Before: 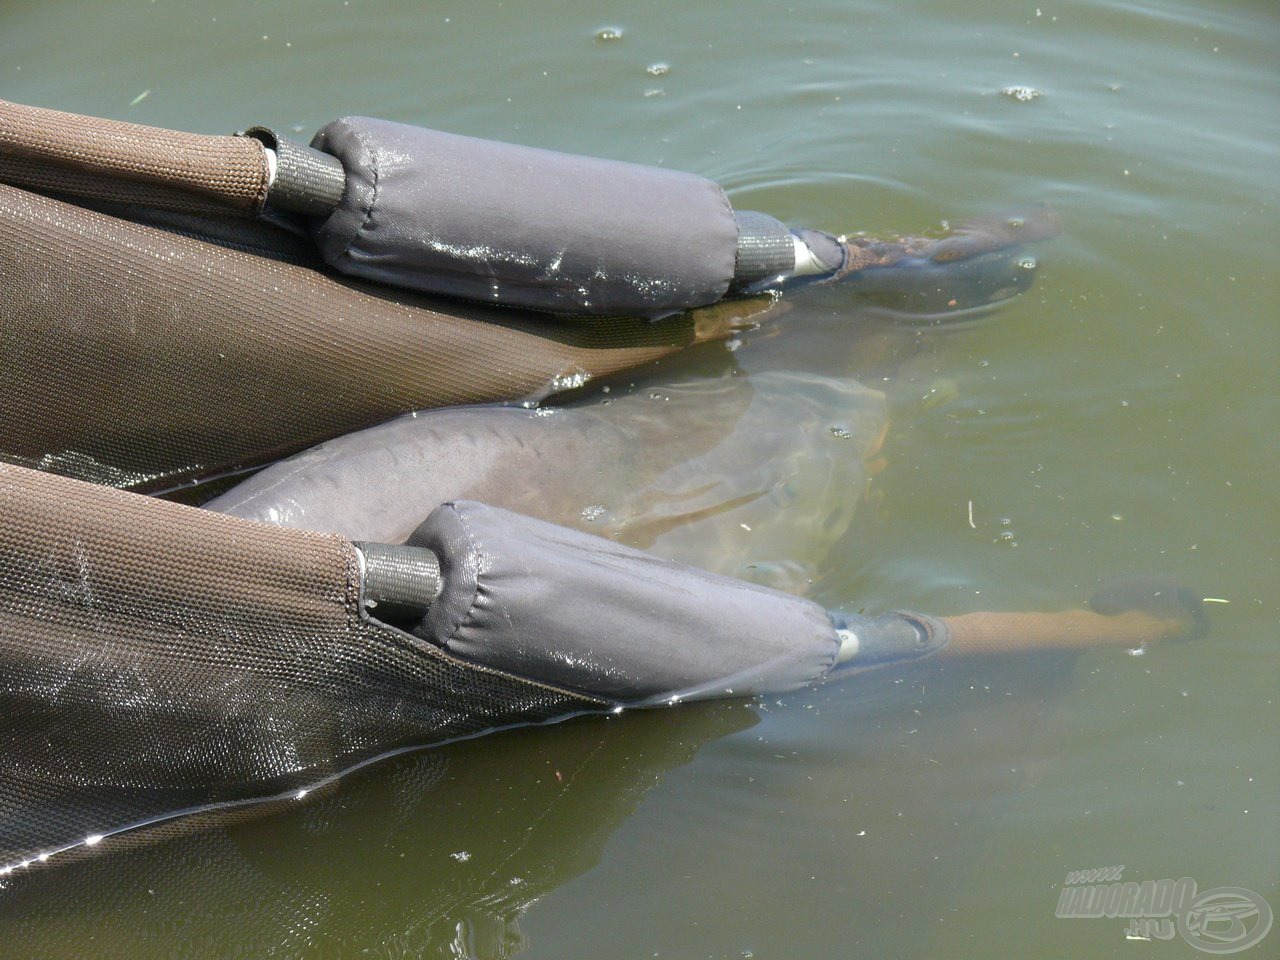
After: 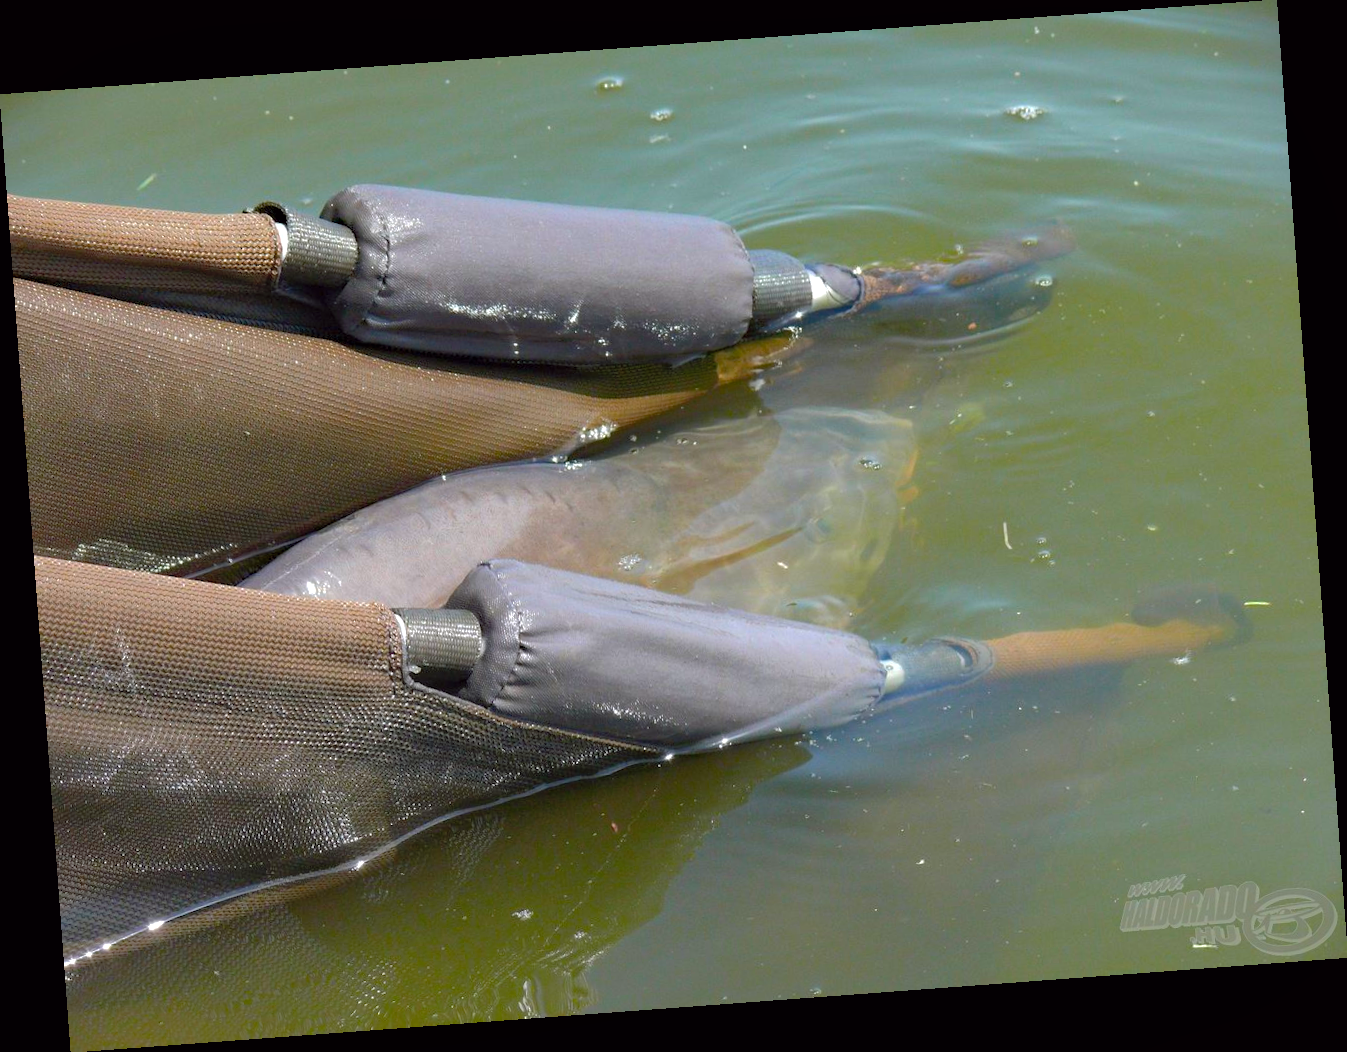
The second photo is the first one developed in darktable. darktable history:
shadows and highlights: shadows 60, highlights -60
white balance: emerald 1
color balance: lift [1, 1, 0.999, 1.001], gamma [1, 1.003, 1.005, 0.995], gain [1, 0.992, 0.988, 1.012], contrast 5%, output saturation 110%
haze removal: compatibility mode true, adaptive false
color balance rgb: perceptual saturation grading › global saturation 20%, global vibrance 10%
rotate and perspective: rotation -4.25°, automatic cropping off
